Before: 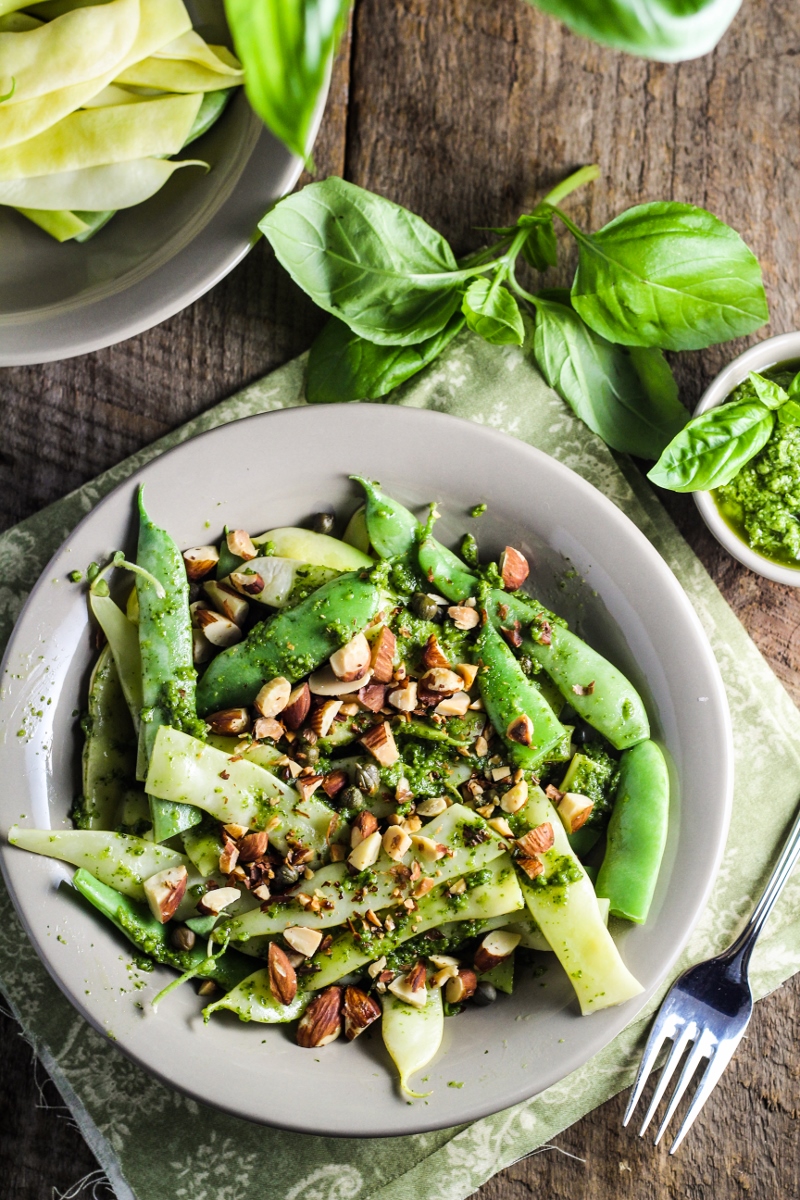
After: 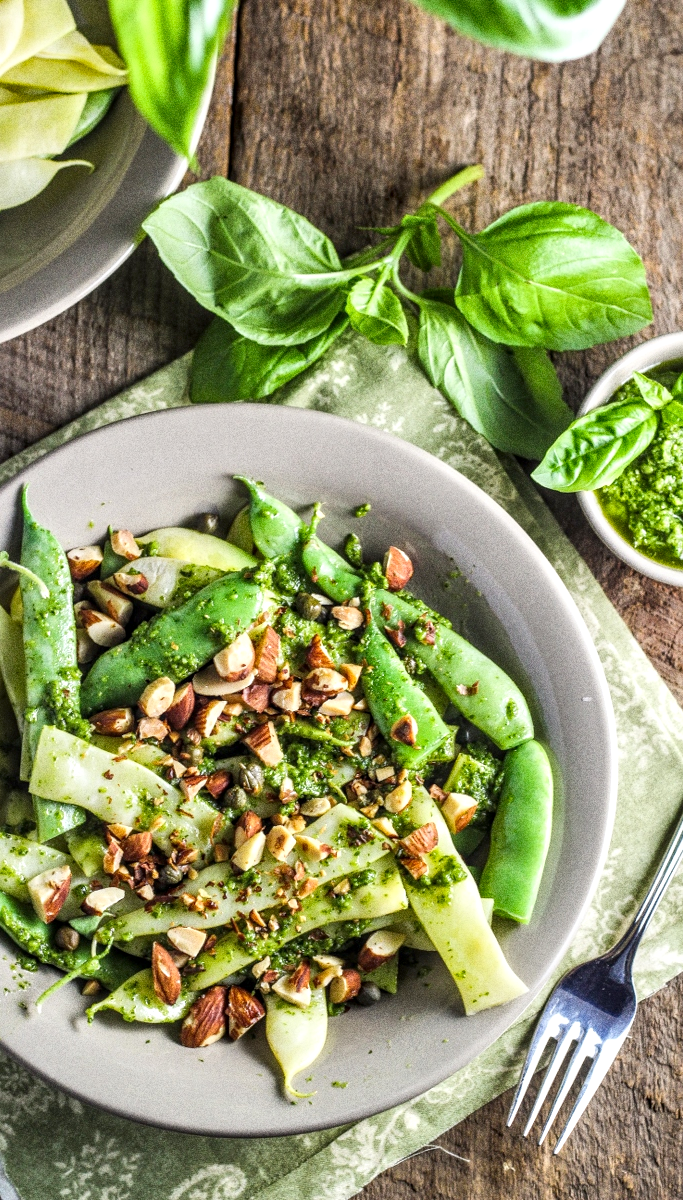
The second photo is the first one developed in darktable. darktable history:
tone equalizer: -8 EV 1 EV, -7 EV 1 EV, -6 EV 1 EV, -5 EV 1 EV, -4 EV 1 EV, -3 EV 0.75 EV, -2 EV 0.5 EV, -1 EV 0.25 EV
shadows and highlights: shadows 12, white point adjustment 1.2, soften with gaussian
local contrast: detail 130%
crop and rotate: left 14.584%
grain: coarseness 0.09 ISO, strength 40%
